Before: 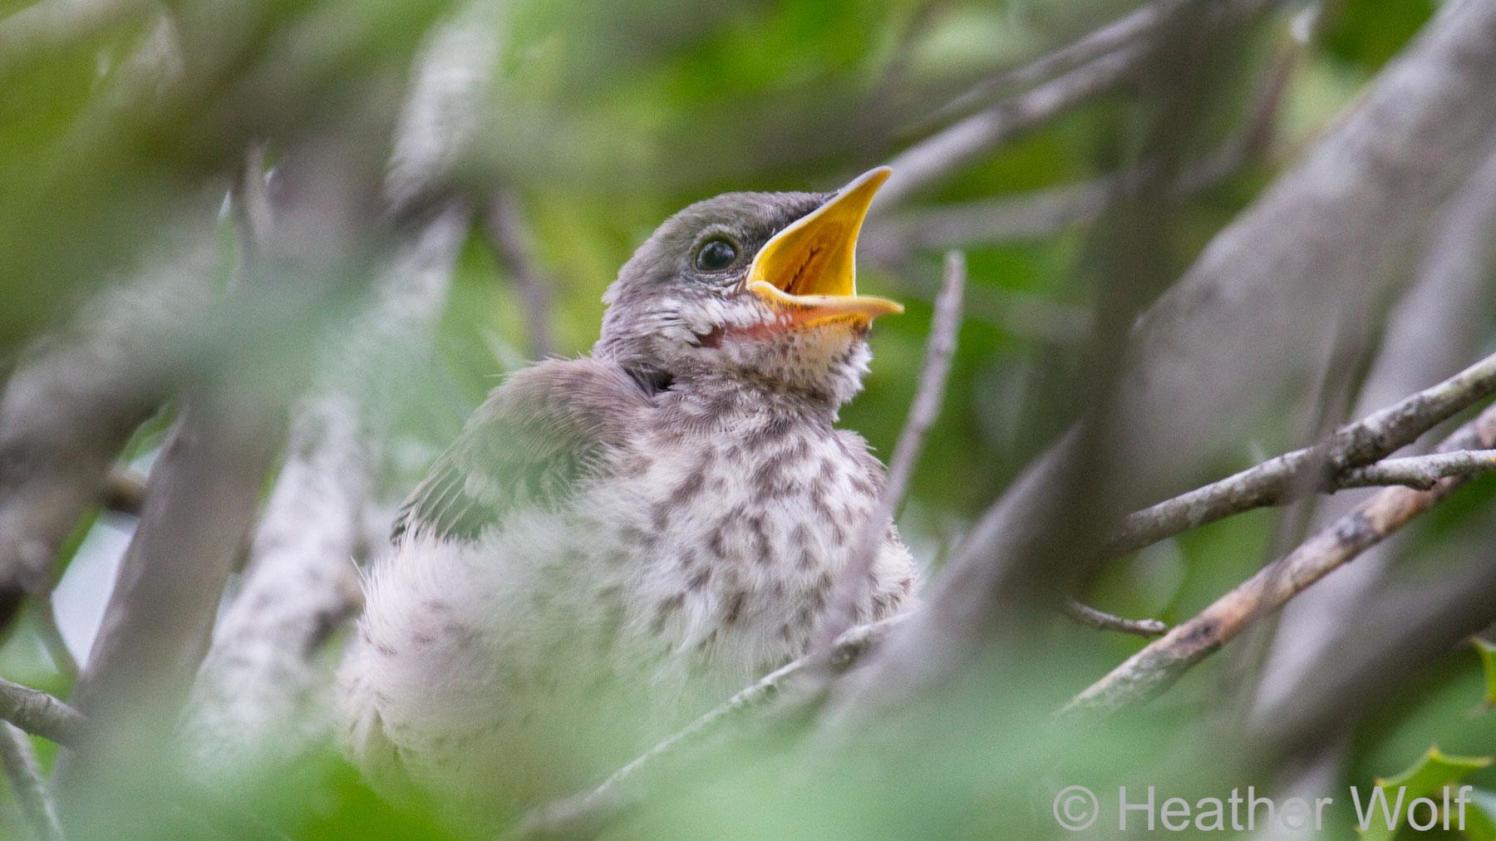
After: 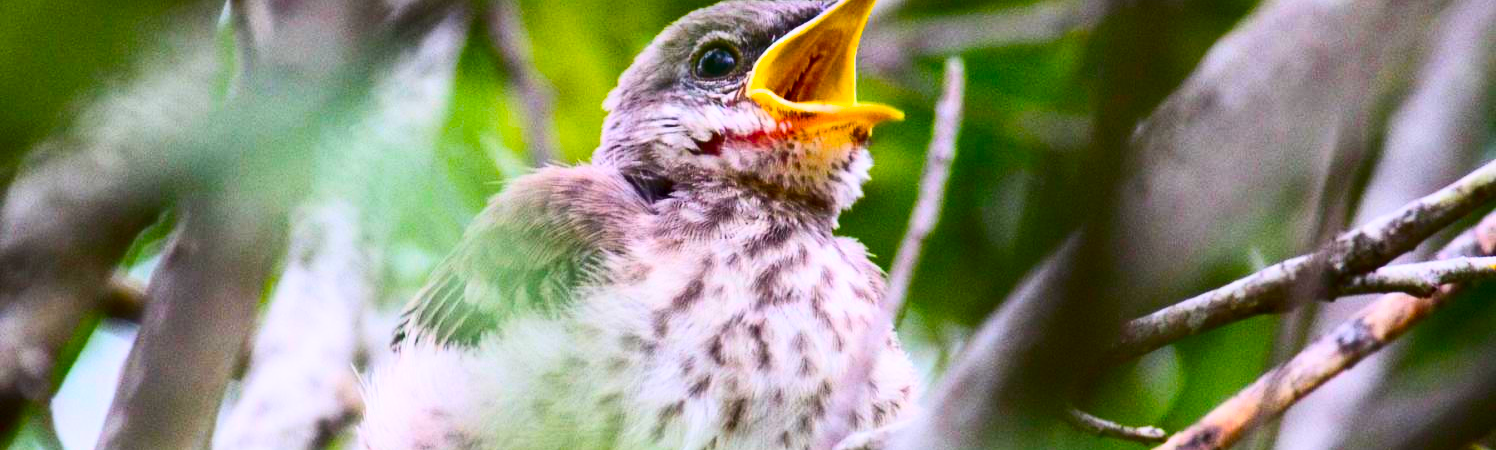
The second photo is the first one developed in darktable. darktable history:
color balance rgb: perceptual saturation grading › global saturation 100%
contrast brightness saturation: contrast 0.4, brightness 0.05, saturation 0.25
crop and rotate: top 23.043%, bottom 23.437%
